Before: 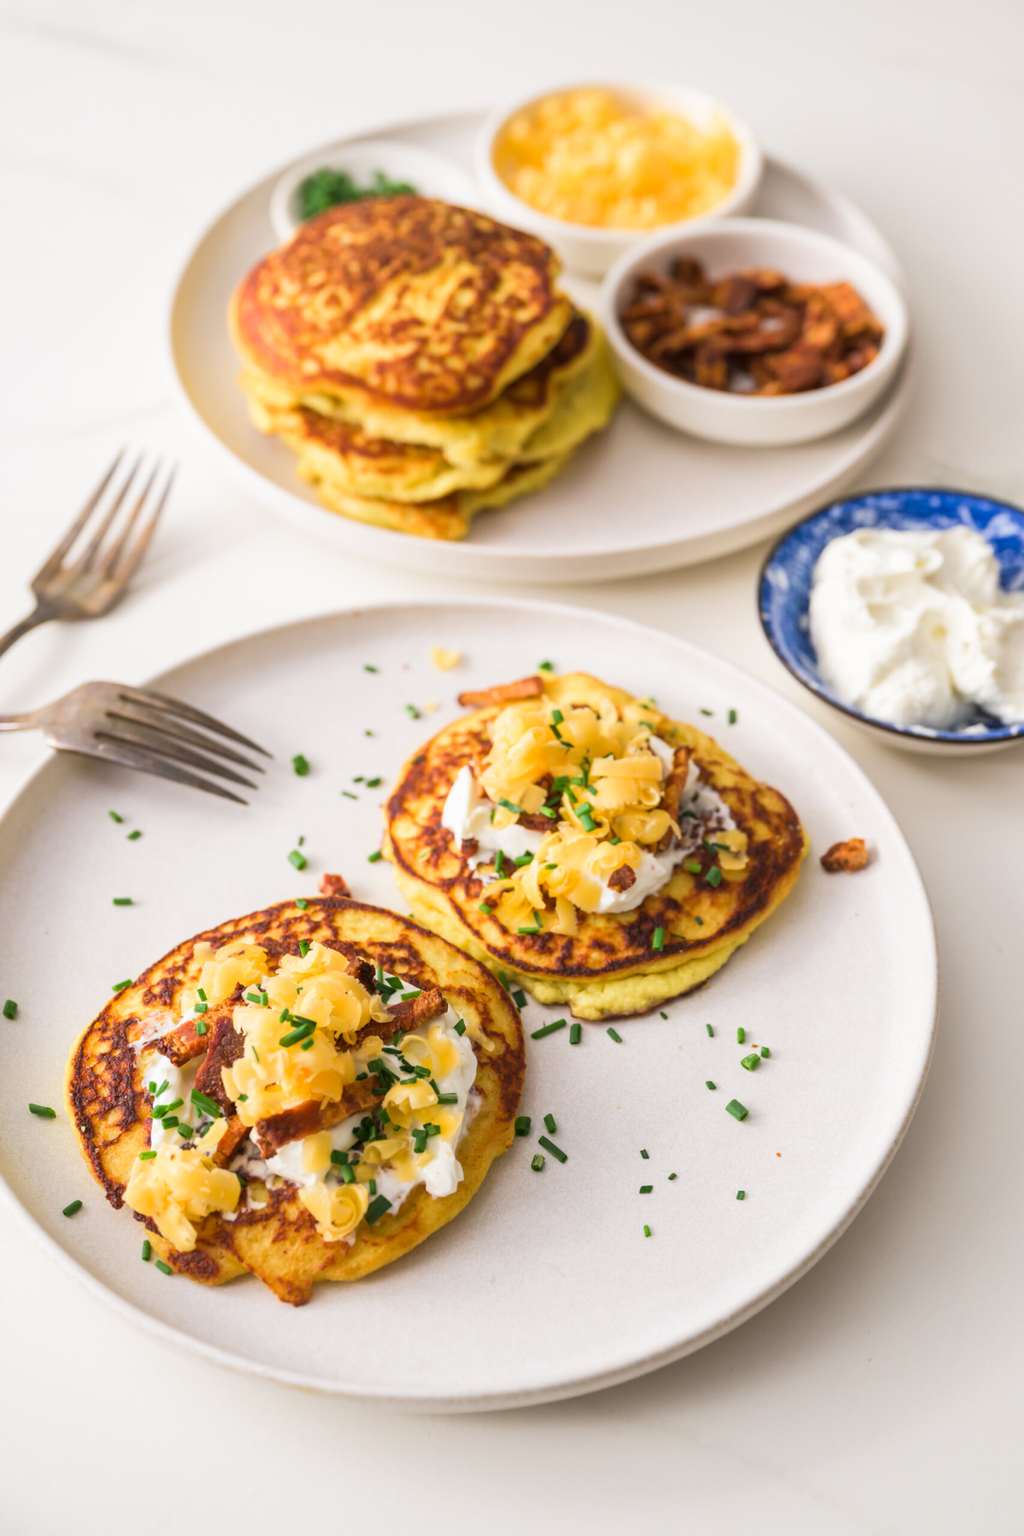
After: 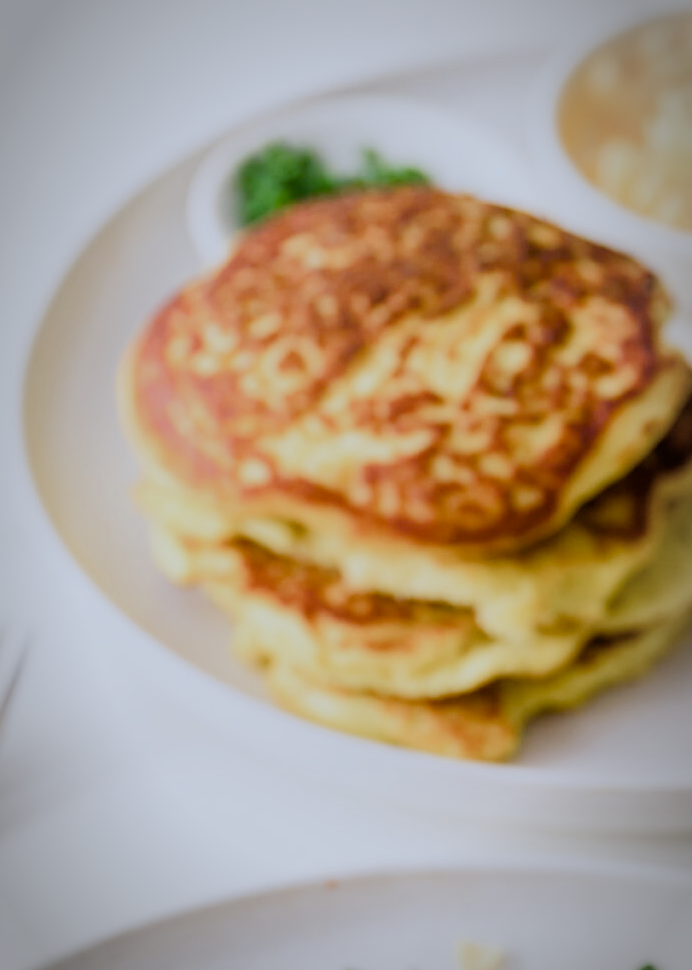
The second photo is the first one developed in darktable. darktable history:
crop: left 15.452%, top 5.459%, right 43.956%, bottom 56.62%
filmic rgb: black relative exposure -6.68 EV, white relative exposure 4.56 EV, hardness 3.25
sharpen: amount 0.2
white balance: red 0.926, green 1.003, blue 1.133
color balance rgb: perceptual saturation grading › global saturation 20%, perceptual saturation grading › highlights -50%, perceptual saturation grading › shadows 30%
vignetting: automatic ratio true
